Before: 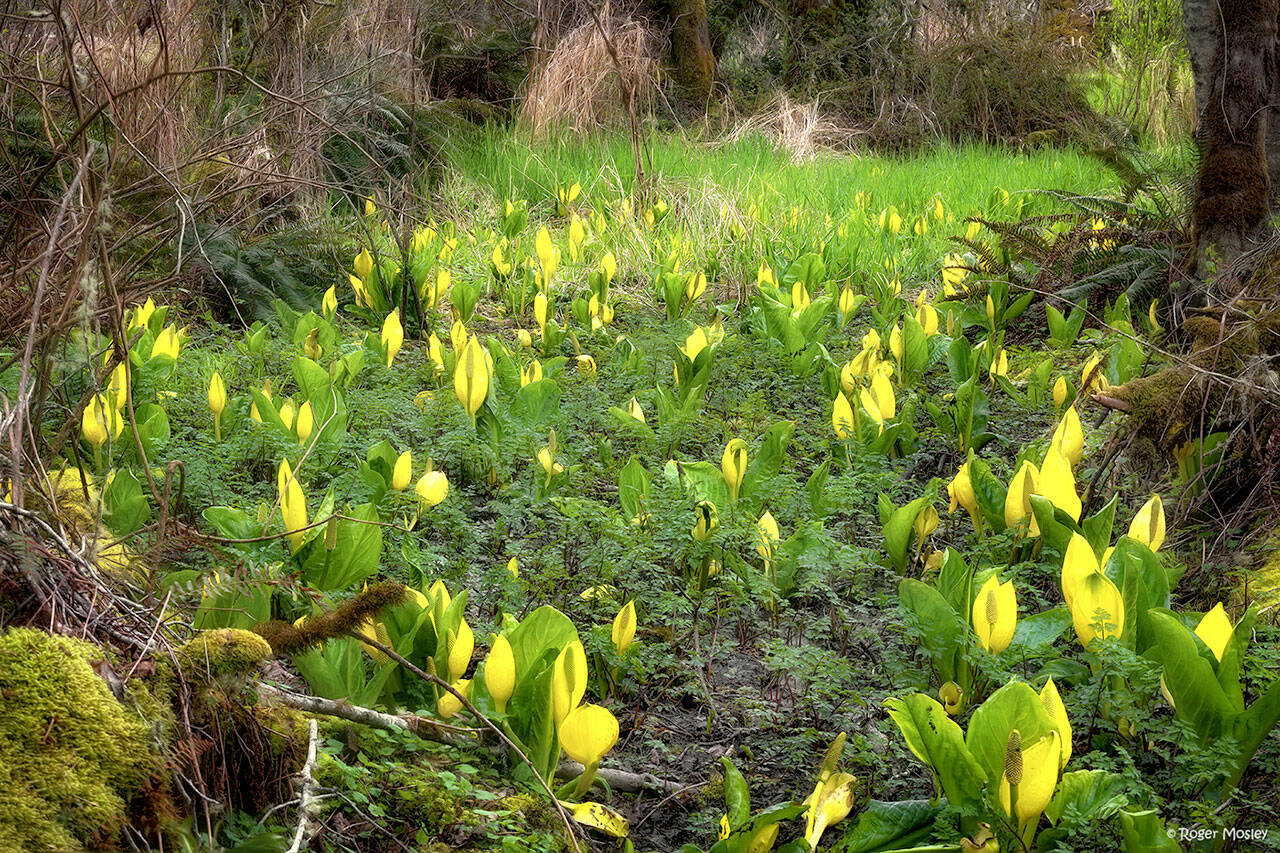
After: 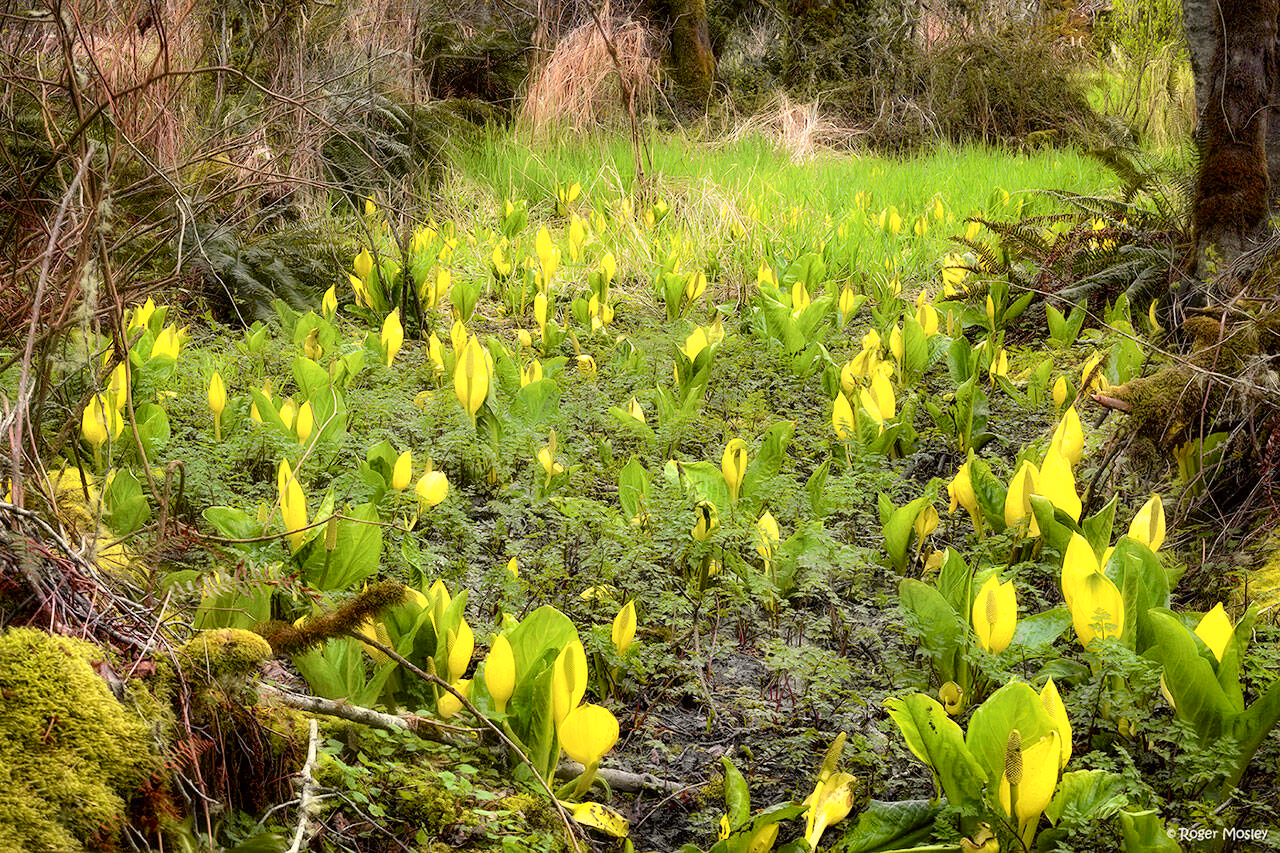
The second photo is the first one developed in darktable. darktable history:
tone curve: curves: ch0 [(0, 0) (0.239, 0.248) (0.508, 0.606) (0.828, 0.878) (1, 1)]; ch1 [(0, 0) (0.401, 0.42) (0.442, 0.47) (0.492, 0.498) (0.511, 0.516) (0.555, 0.586) (0.681, 0.739) (1, 1)]; ch2 [(0, 0) (0.411, 0.433) (0.5, 0.504) (0.545, 0.574) (1, 1)], color space Lab, independent channels, preserve colors none
